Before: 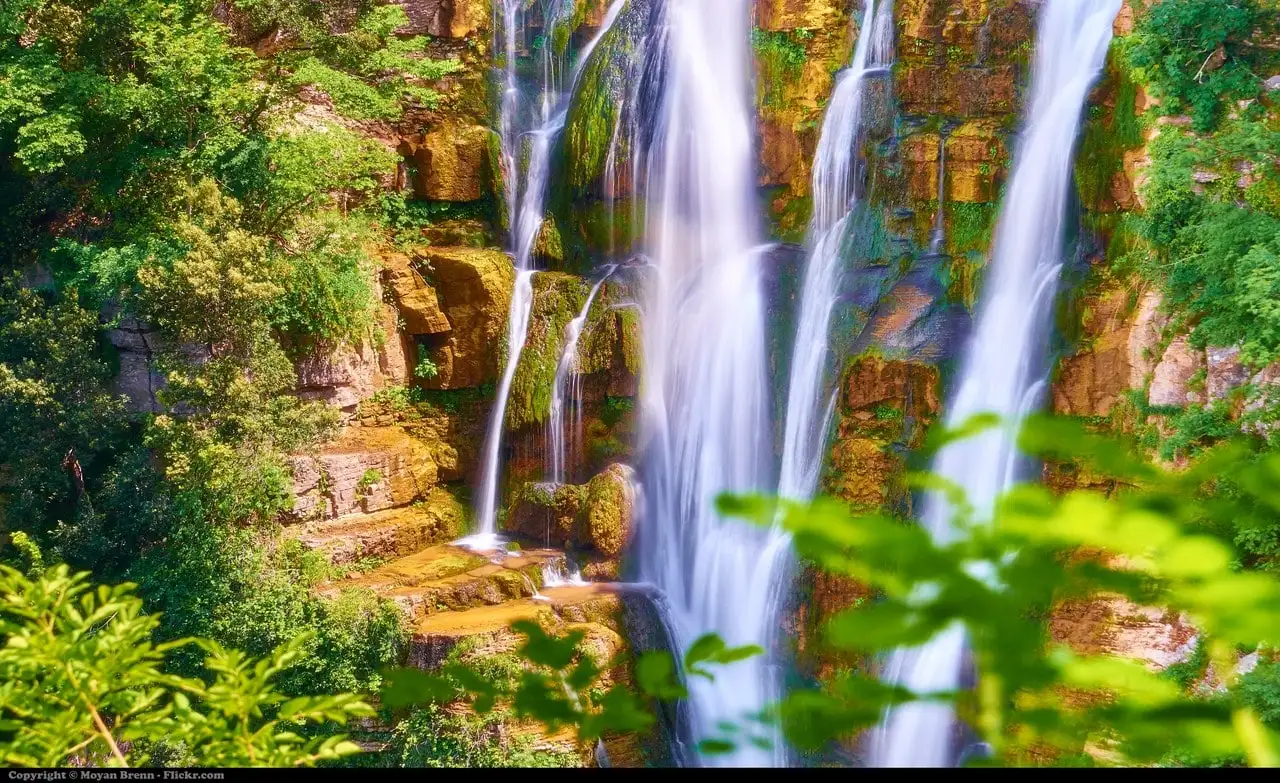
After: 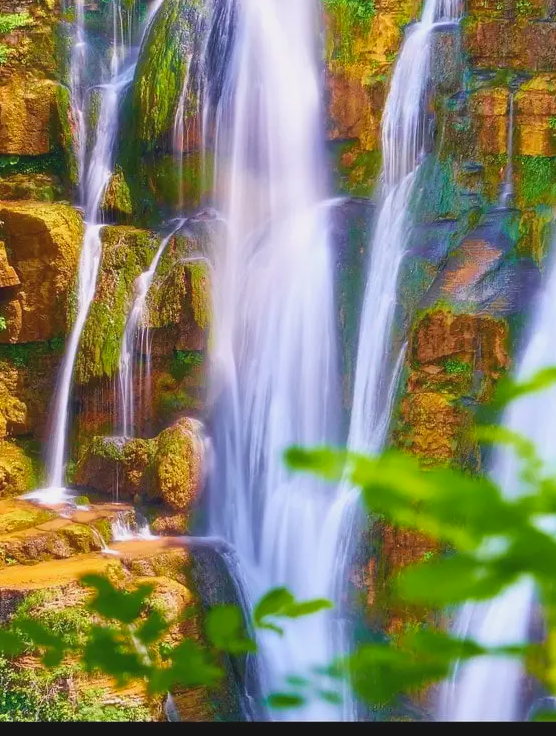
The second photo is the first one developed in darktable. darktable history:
contrast brightness saturation: contrast -0.096, brightness 0.045, saturation 0.083
crop: left 33.719%, top 5.986%, right 22.776%
